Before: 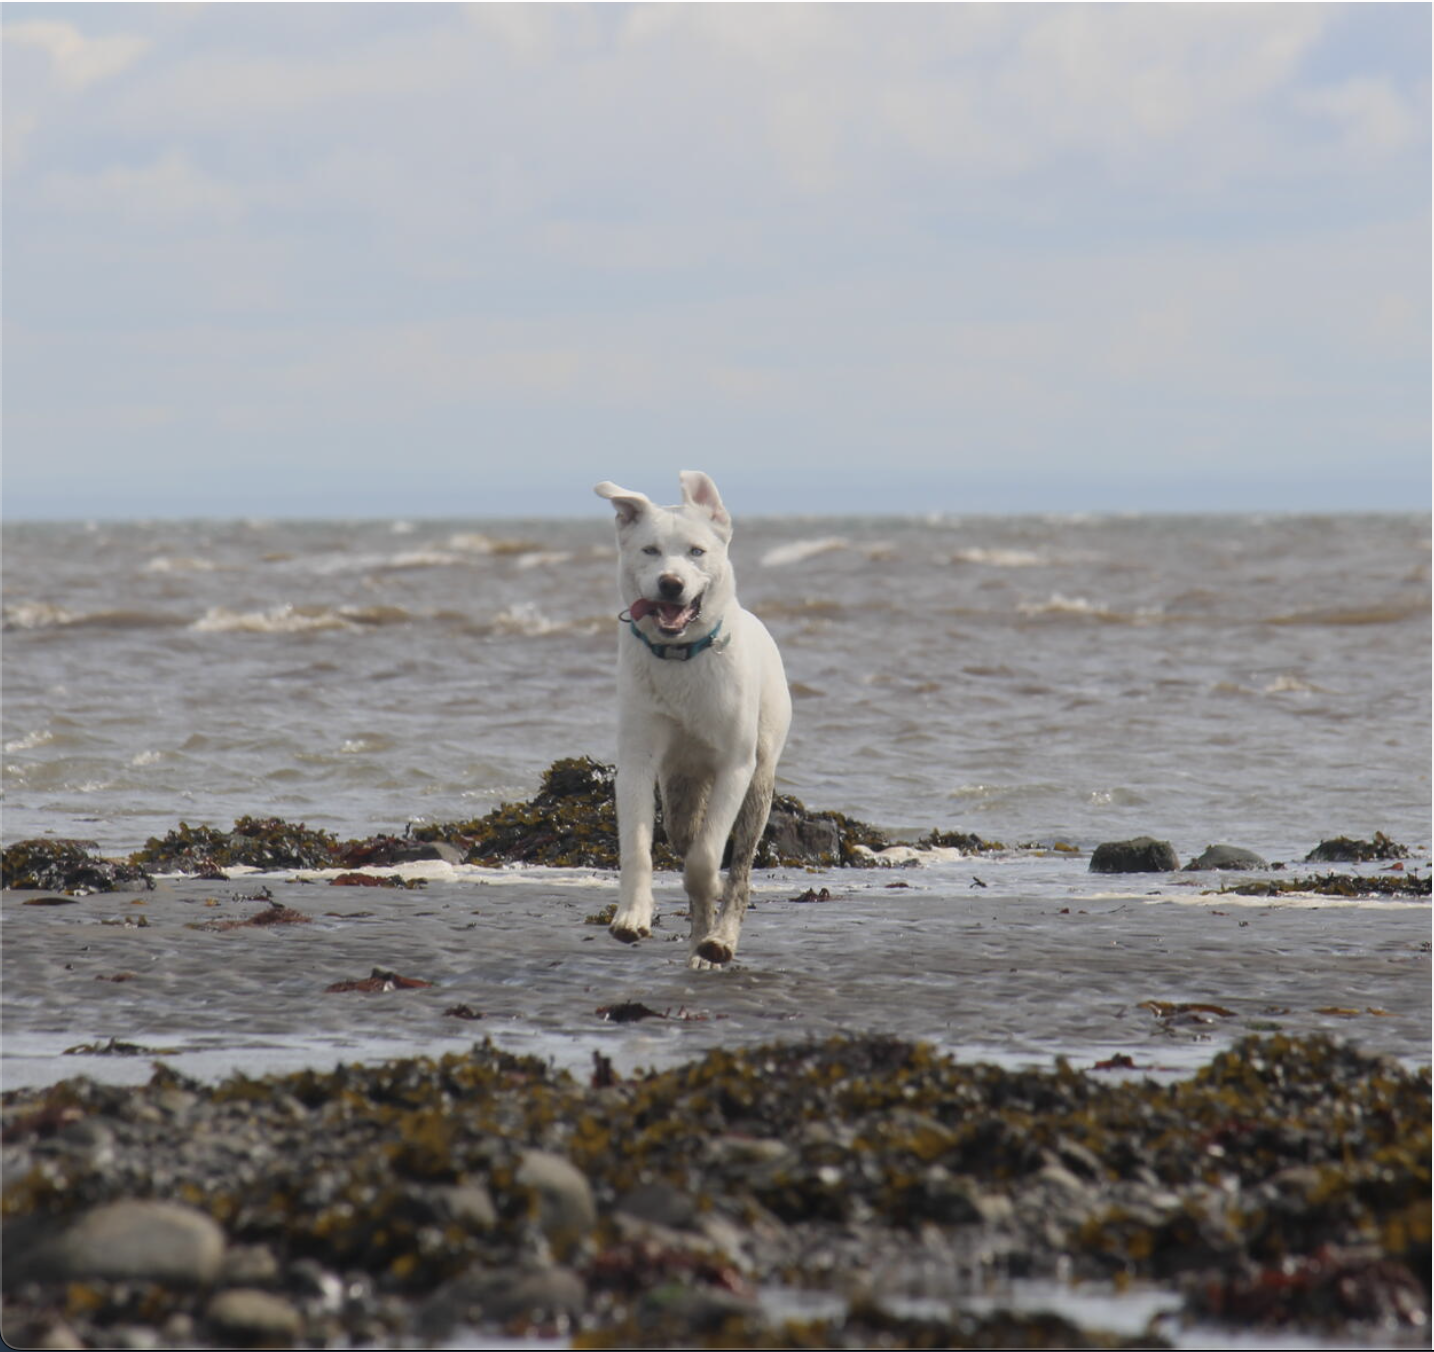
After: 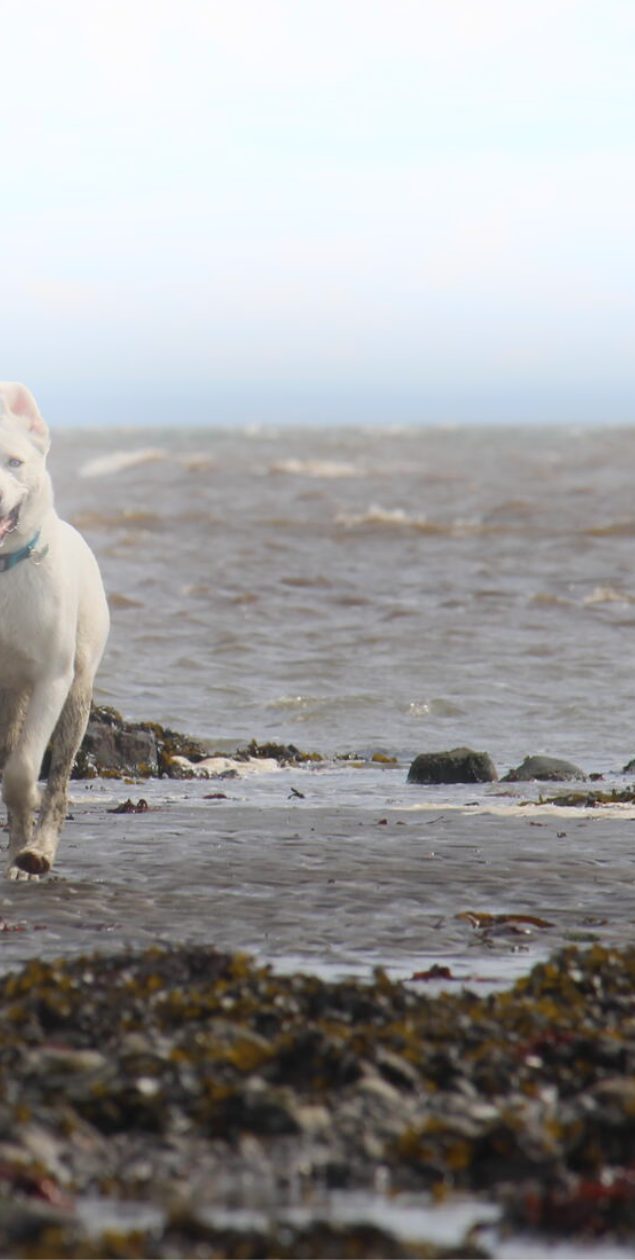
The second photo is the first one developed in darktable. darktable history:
crop: left 47.628%, top 6.643%, right 7.874%
bloom: on, module defaults
